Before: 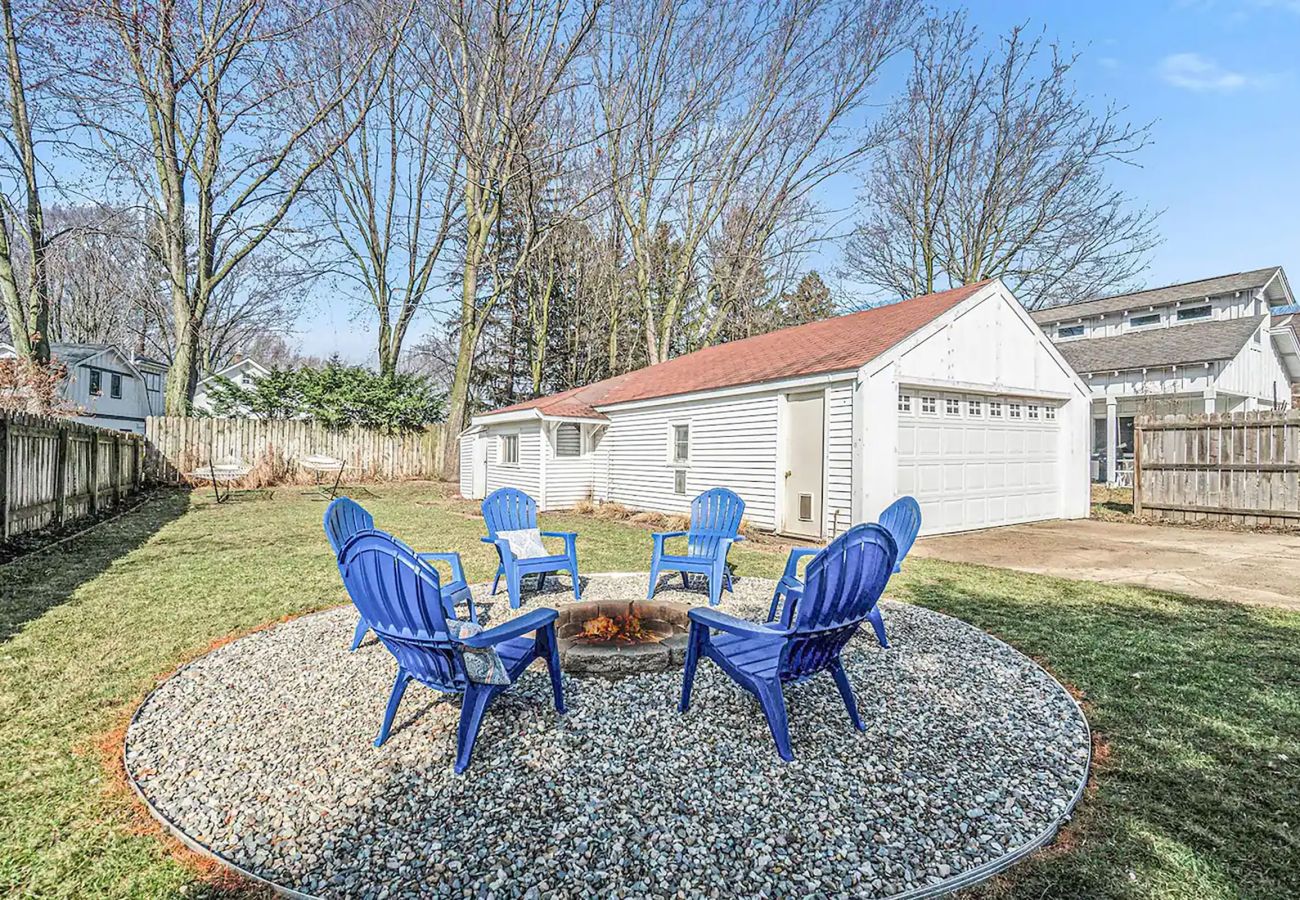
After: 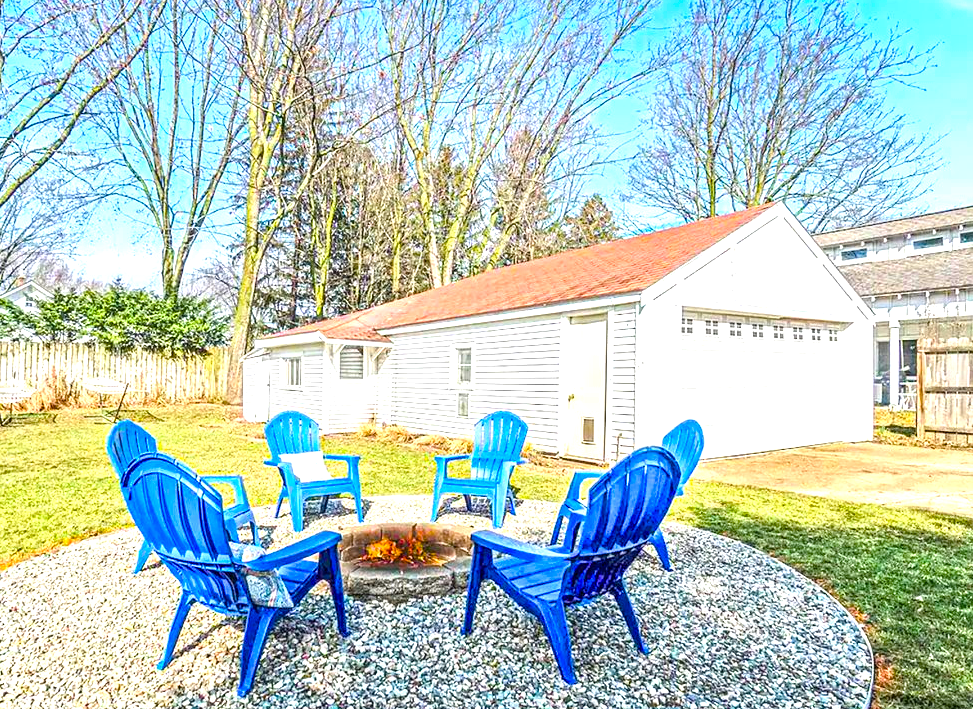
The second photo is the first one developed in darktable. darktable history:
color balance rgb: linear chroma grading › global chroma 23.15%, perceptual saturation grading › global saturation 28.7%, perceptual saturation grading › mid-tones 12.04%, perceptual saturation grading › shadows 10.19%, global vibrance 22.22%
exposure: black level correction 0, exposure 0.95 EV, compensate exposure bias true, compensate highlight preservation false
crop: left 16.768%, top 8.653%, right 8.362%, bottom 12.485%
